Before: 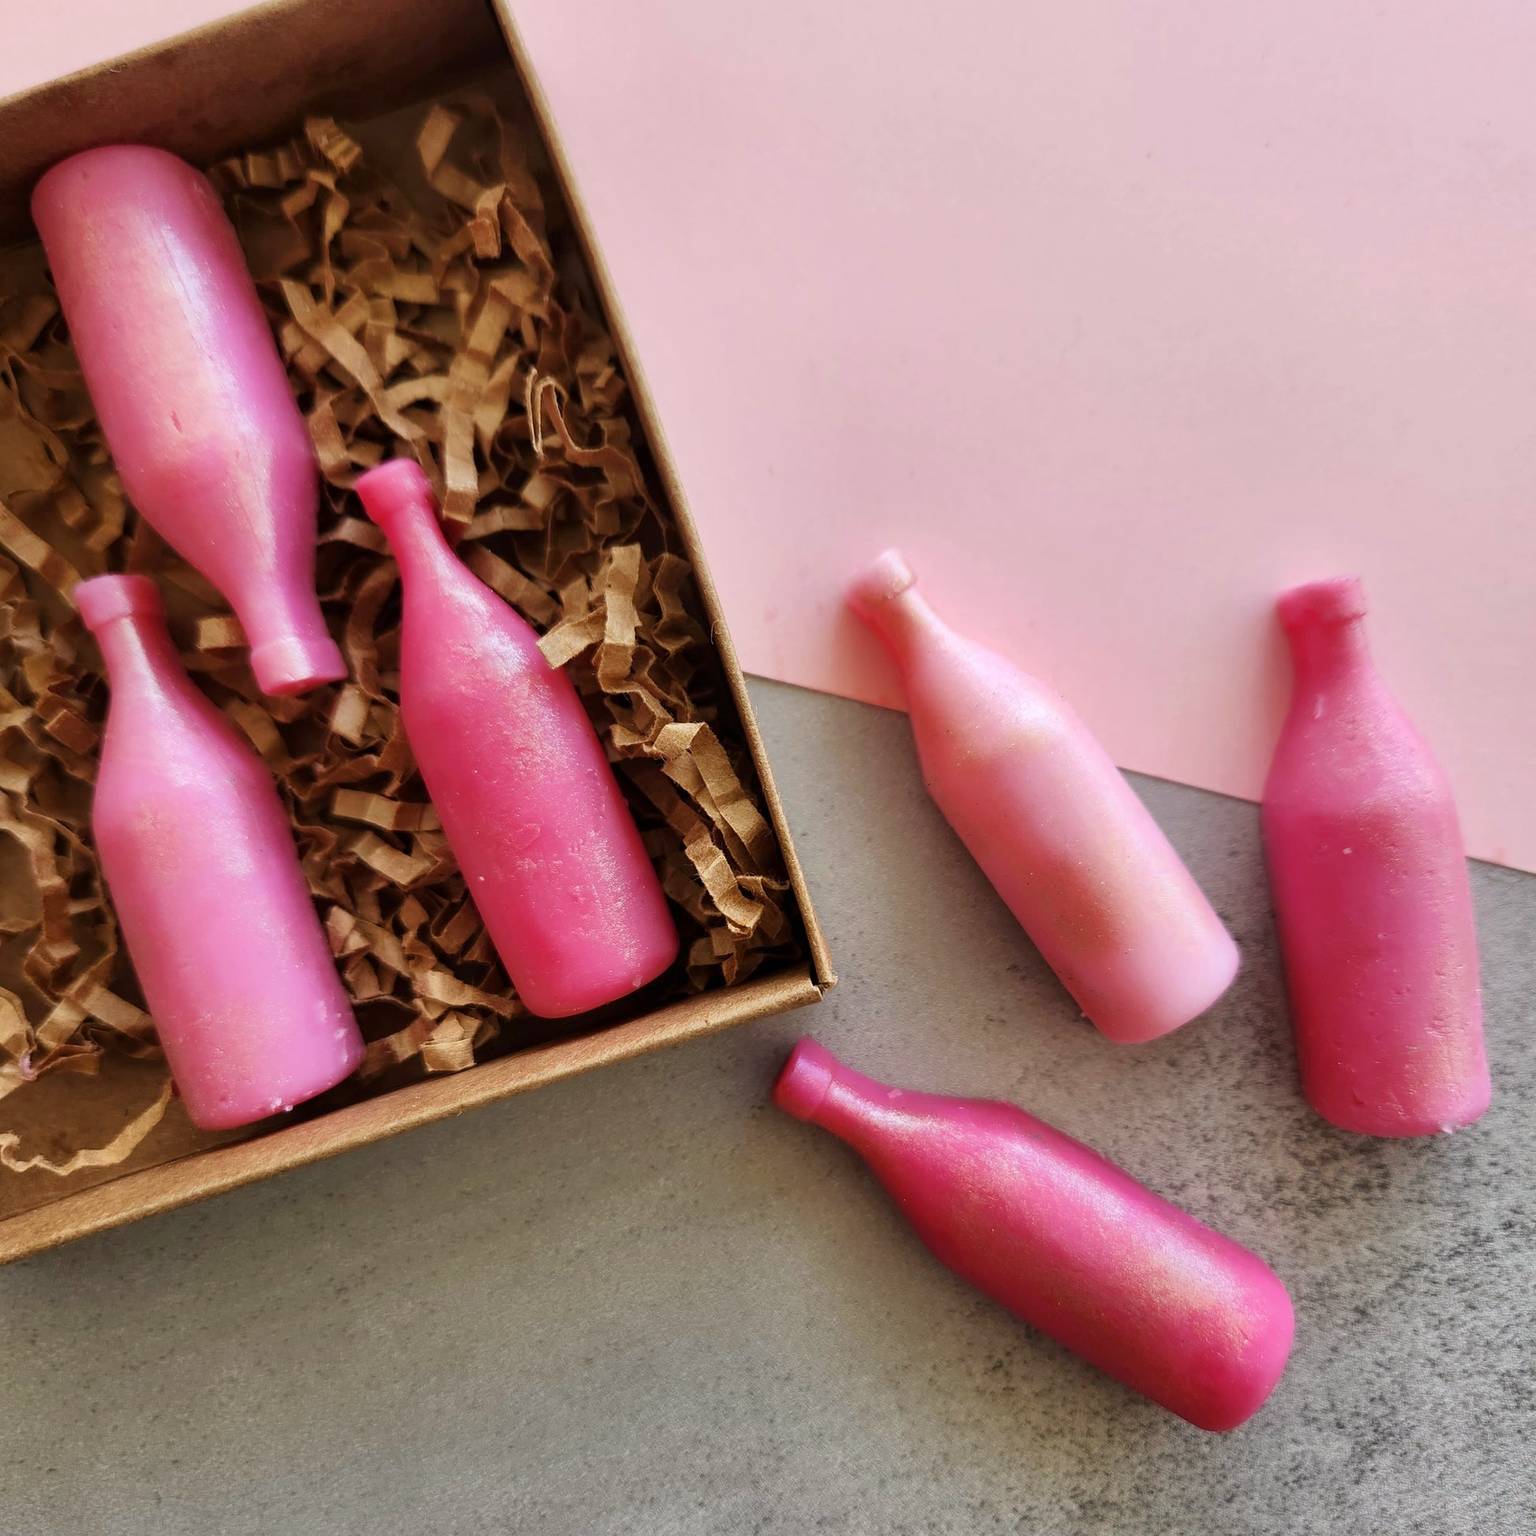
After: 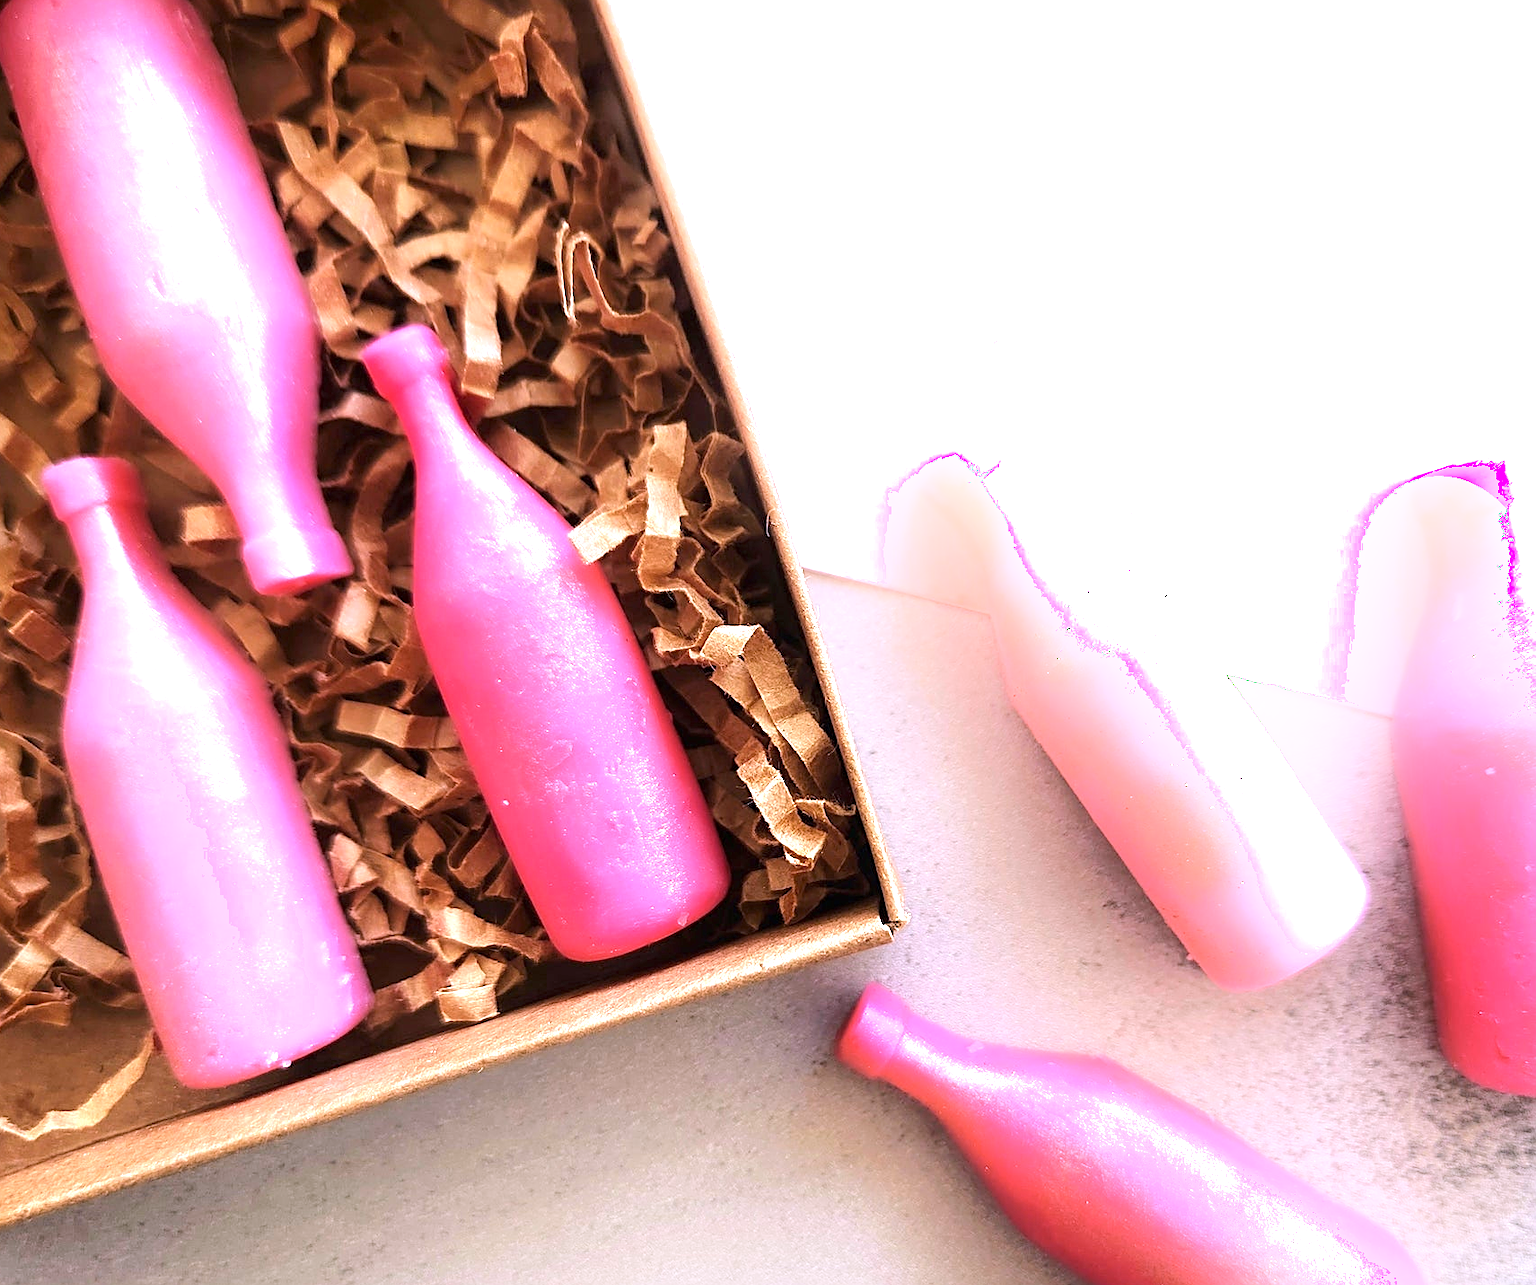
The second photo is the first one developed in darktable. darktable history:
crop and rotate: left 2.425%, top 11.305%, right 9.6%, bottom 15.08%
exposure: black level correction 0, exposure 1.173 EV, compensate exposure bias true, compensate highlight preservation false
shadows and highlights: shadows -90, highlights 90, soften with gaussian
sharpen: on, module defaults
white balance: red 1.042, blue 1.17
